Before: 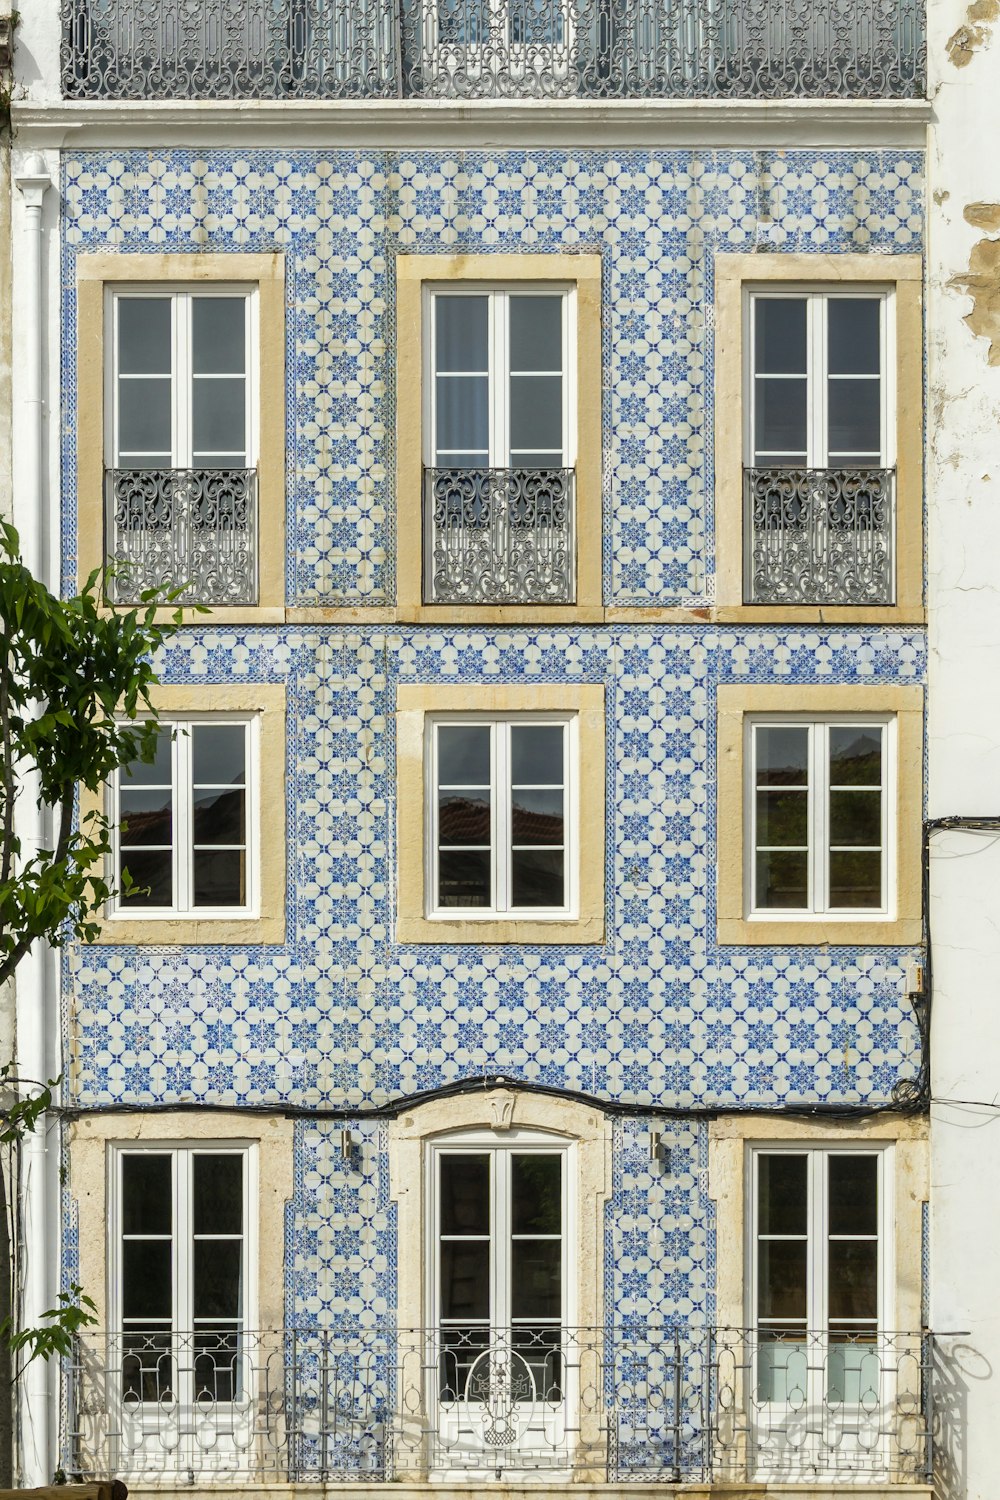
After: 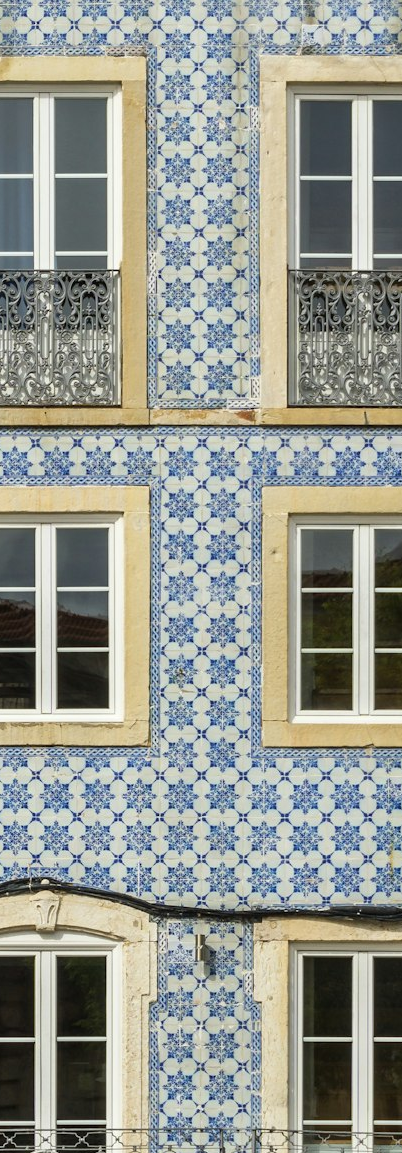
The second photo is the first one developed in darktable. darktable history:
crop: left 45.565%, top 13.256%, right 14.179%, bottom 9.821%
